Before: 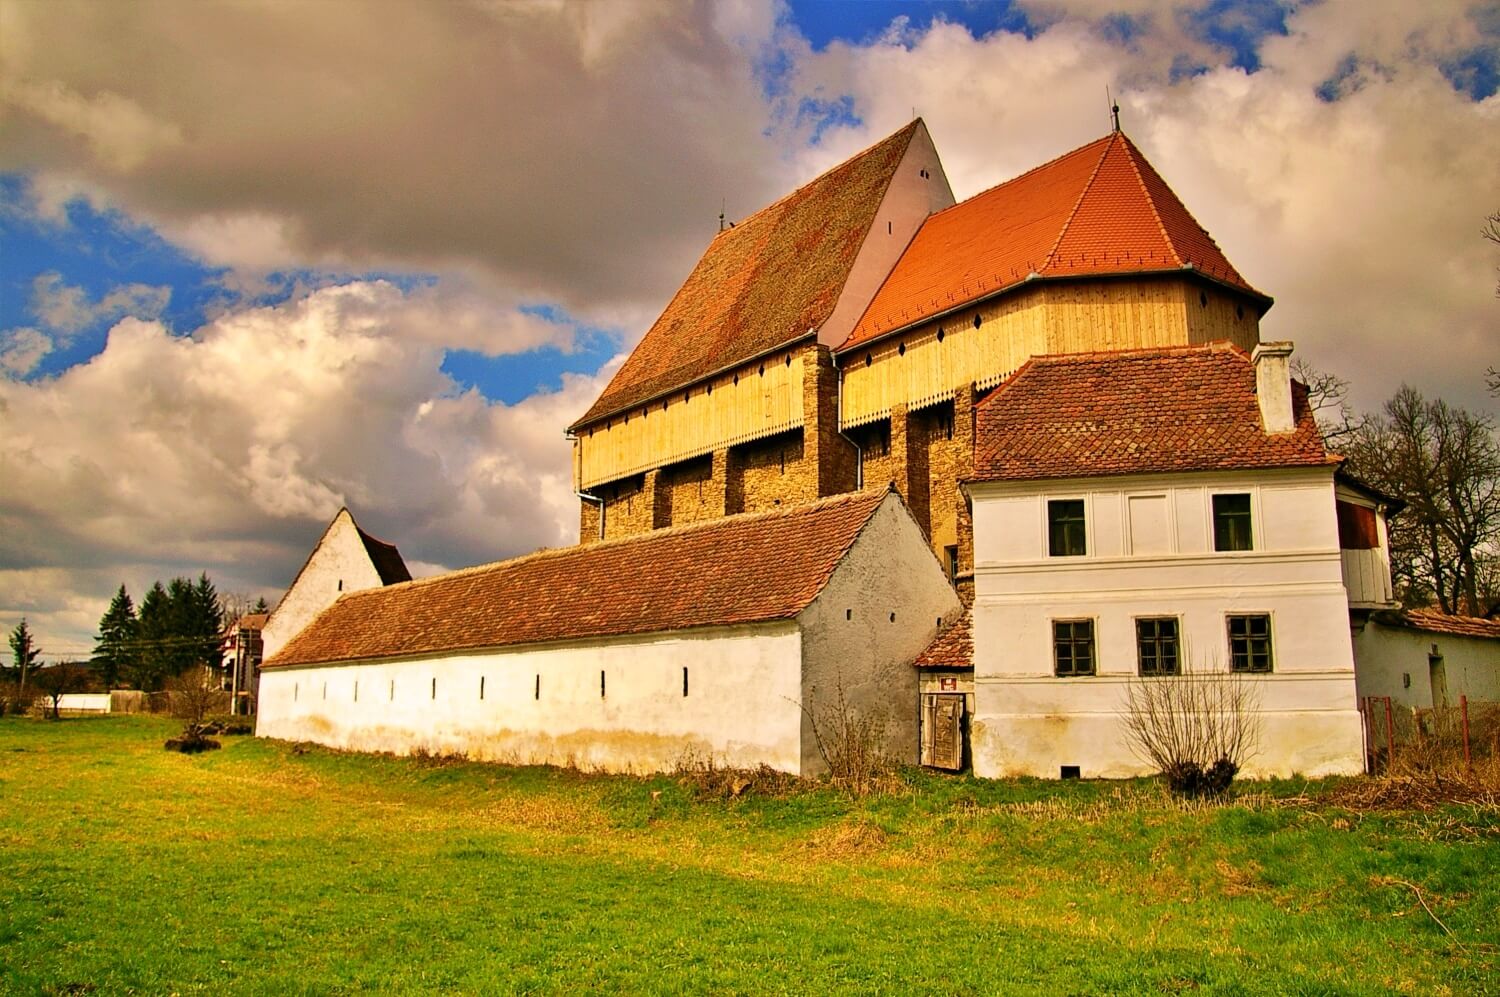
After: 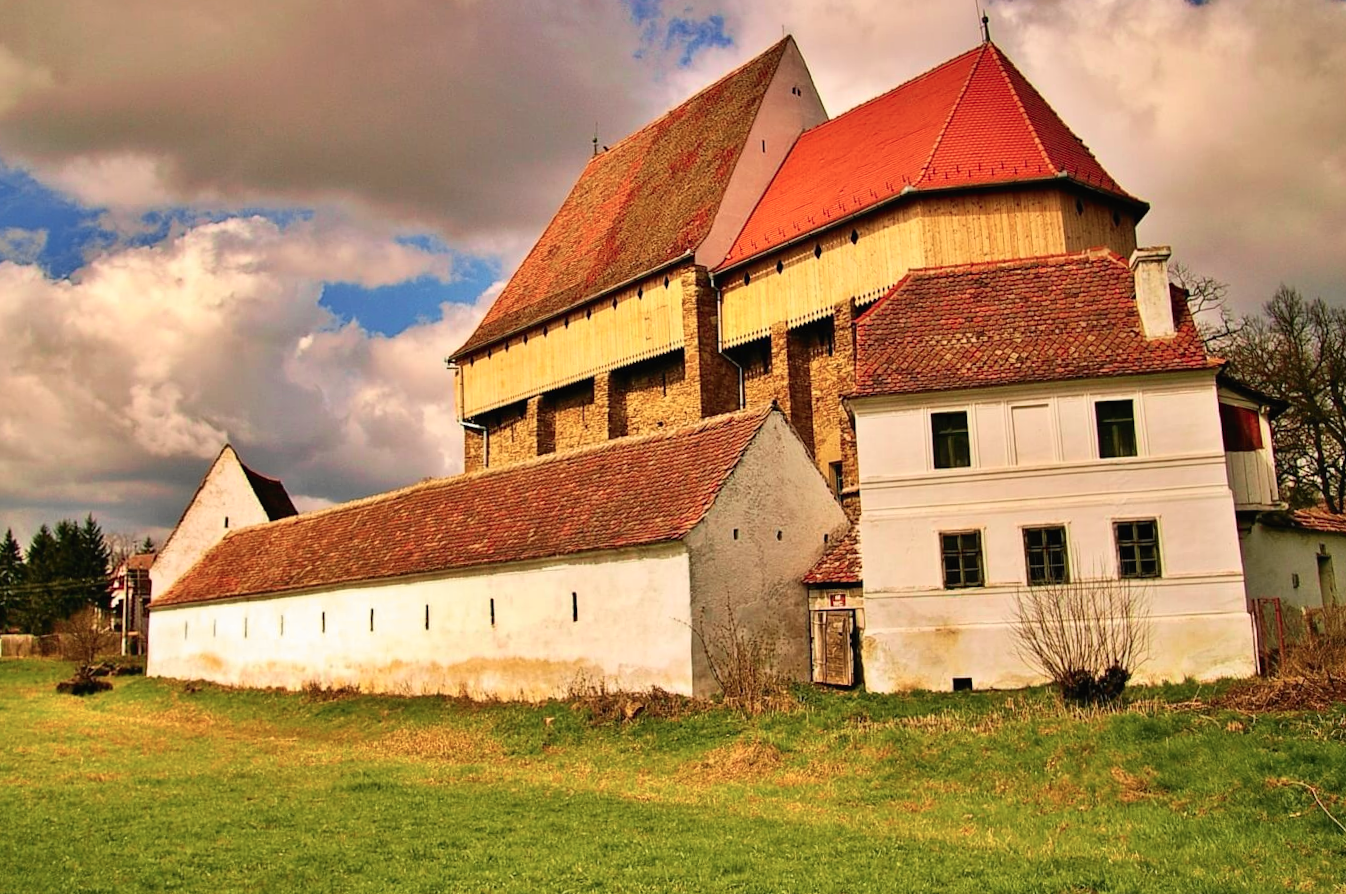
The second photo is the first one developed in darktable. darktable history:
tone curve: curves: ch0 [(0, 0.012) (0.056, 0.046) (0.218, 0.213) (0.606, 0.62) (0.82, 0.846) (1, 1)]; ch1 [(0, 0) (0.226, 0.261) (0.403, 0.437) (0.469, 0.472) (0.495, 0.499) (0.508, 0.503) (0.545, 0.555) (0.59, 0.598) (0.686, 0.728) (1, 1)]; ch2 [(0, 0) (0.269, 0.299) (0.459, 0.45) (0.498, 0.499) (0.523, 0.512) (0.568, 0.558) (0.634, 0.617) (0.698, 0.677) (0.806, 0.769) (1, 1)], color space Lab, independent channels, preserve colors none
crop and rotate: angle 1.96°, left 5.673%, top 5.673%
